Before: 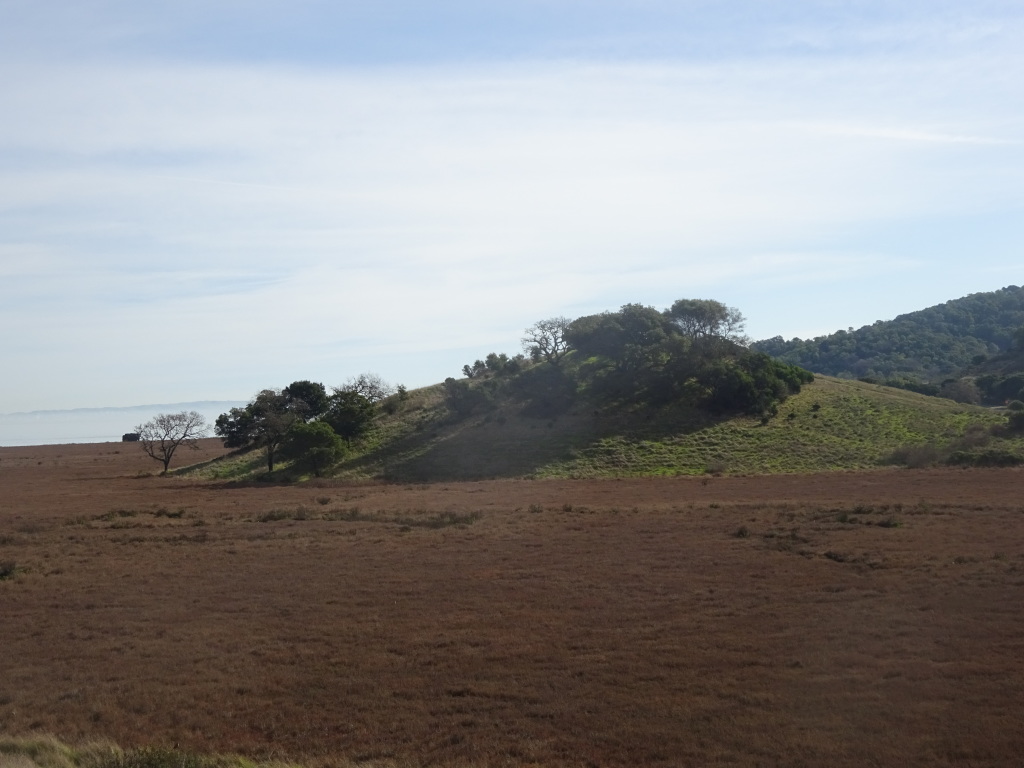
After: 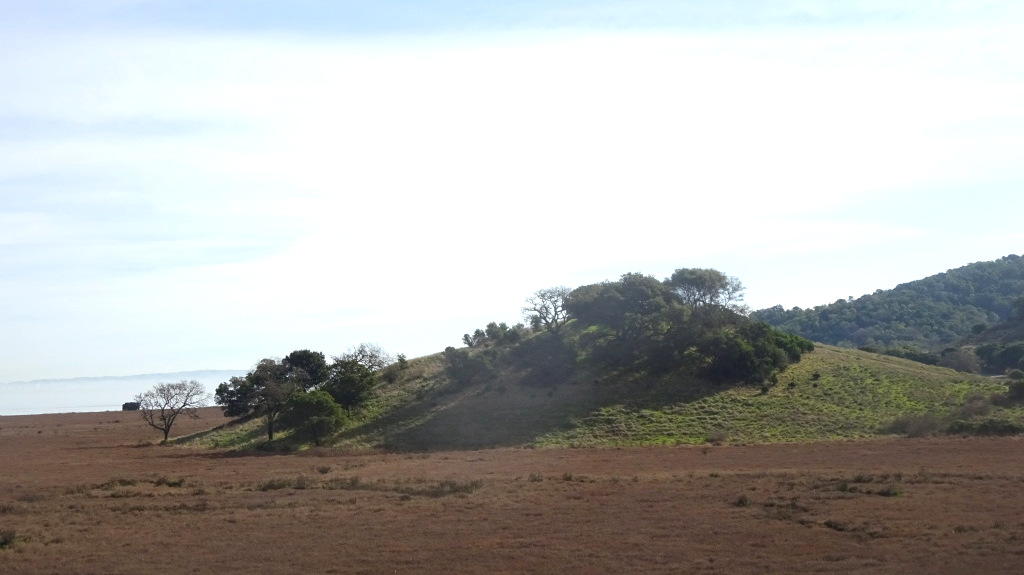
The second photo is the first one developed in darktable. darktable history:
crop: top 4.117%, bottom 21.008%
exposure: black level correction 0.001, exposure 0.499 EV, compensate exposure bias true, compensate highlight preservation false
